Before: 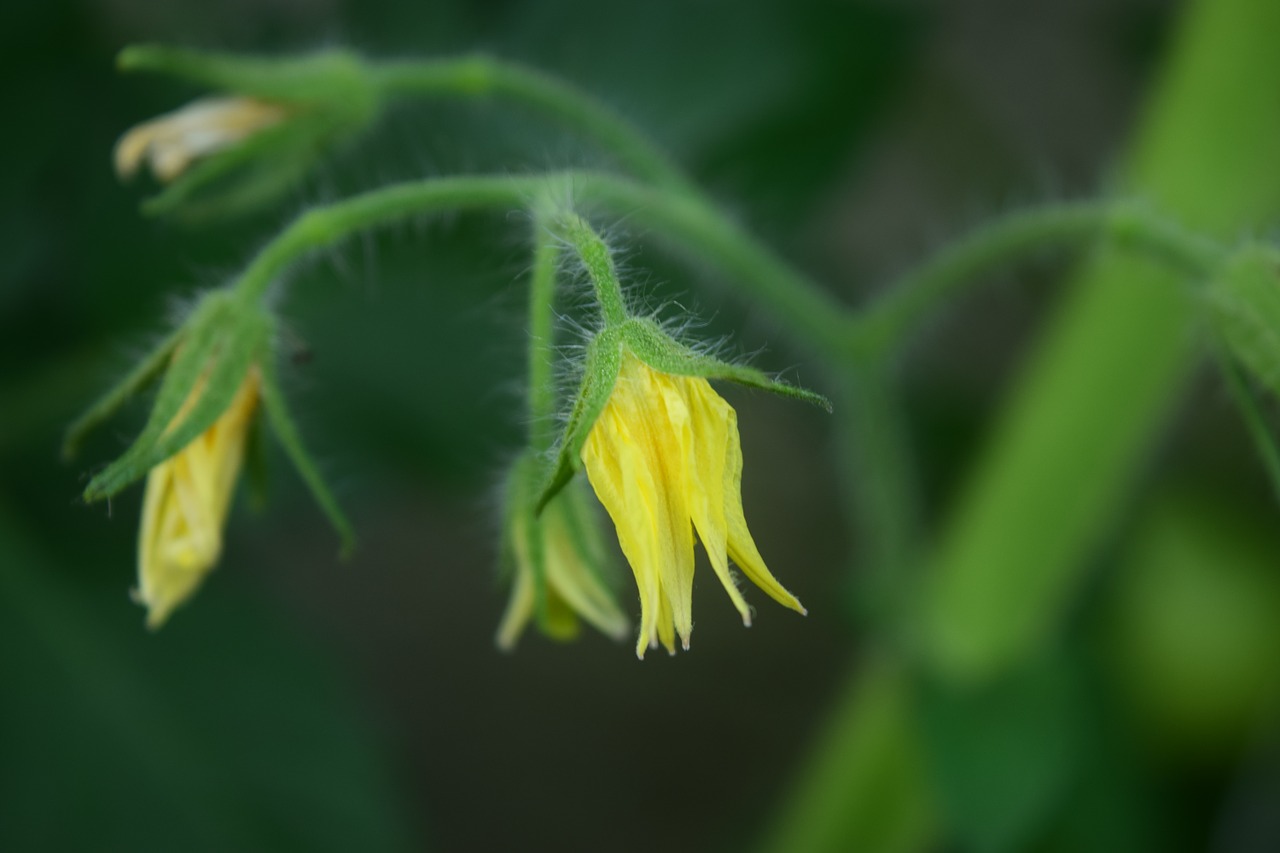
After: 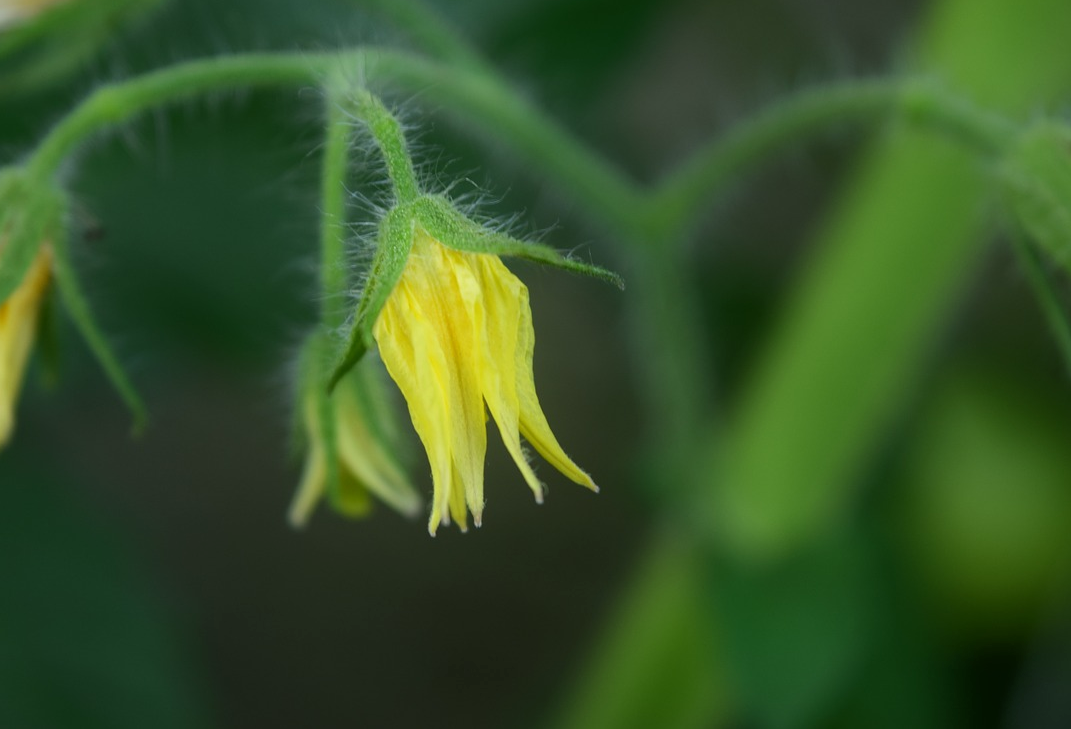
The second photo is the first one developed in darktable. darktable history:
tone equalizer: -8 EV -0.555 EV, edges refinement/feathering 500, mask exposure compensation -1.57 EV, preserve details no
crop: left 16.325%, top 14.461%
